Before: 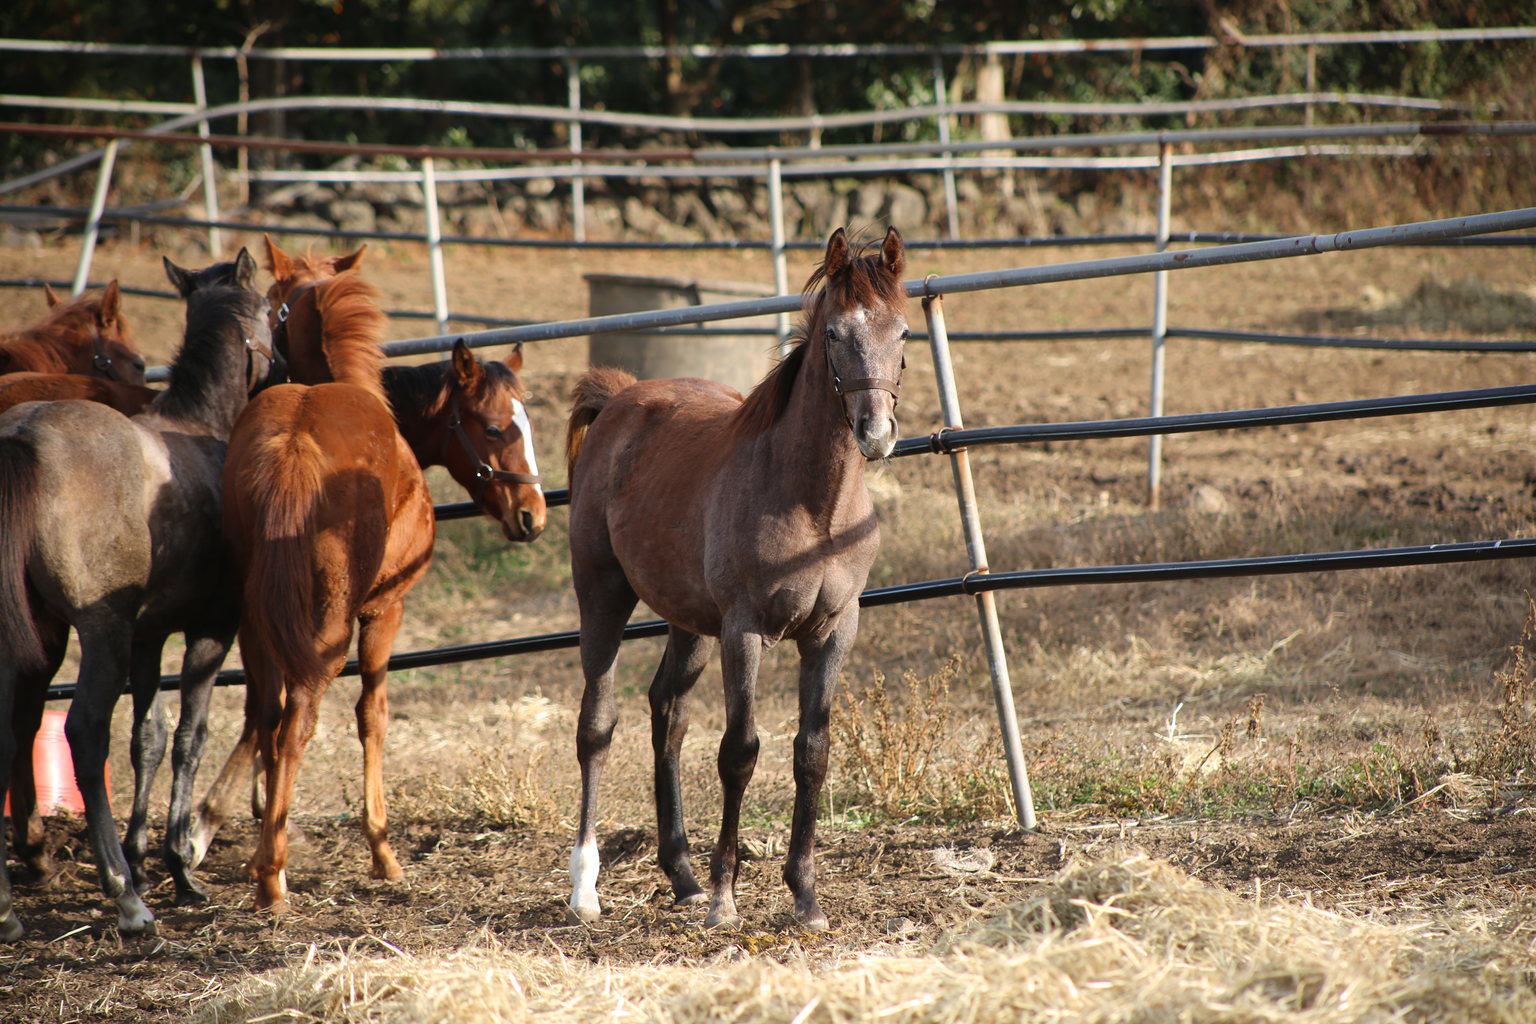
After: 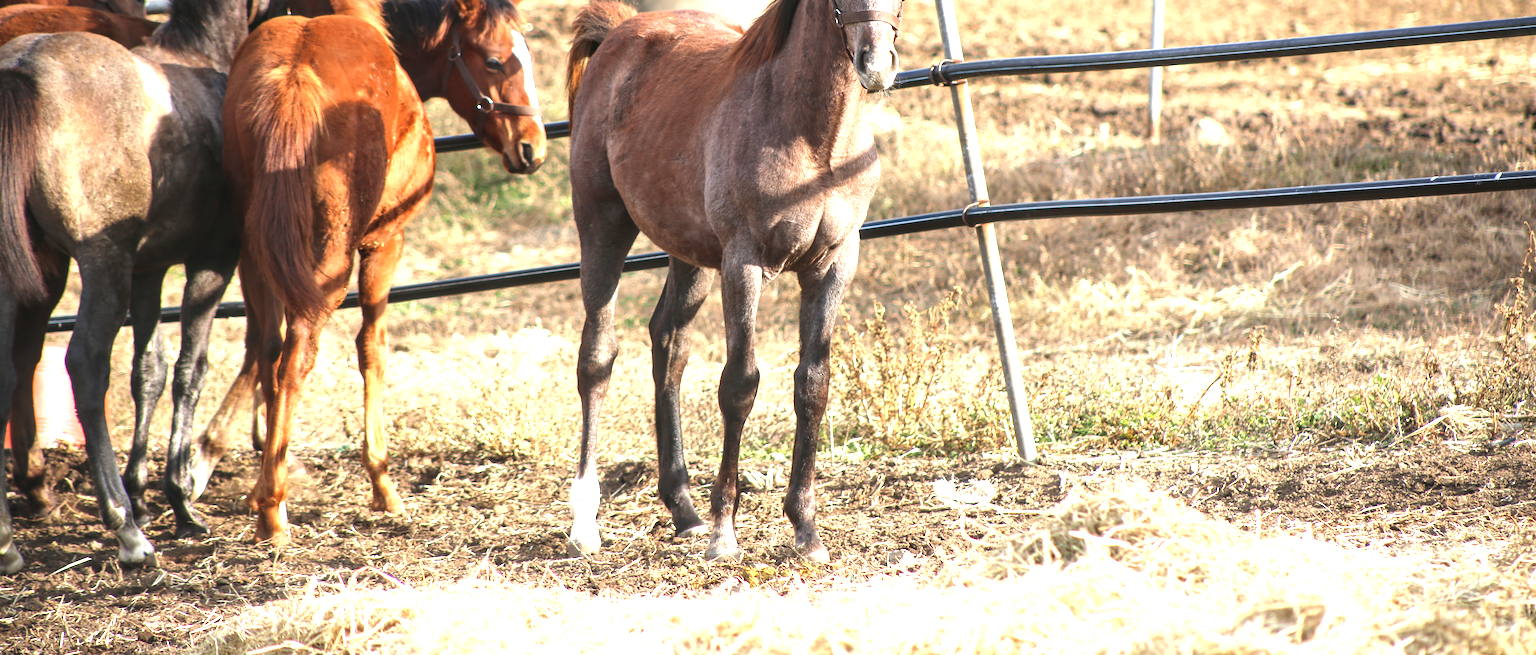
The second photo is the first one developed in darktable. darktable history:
crop and rotate: top 35.965%
exposure: black level correction 0, exposure 1.366 EV, compensate highlight preservation false
local contrast: on, module defaults
